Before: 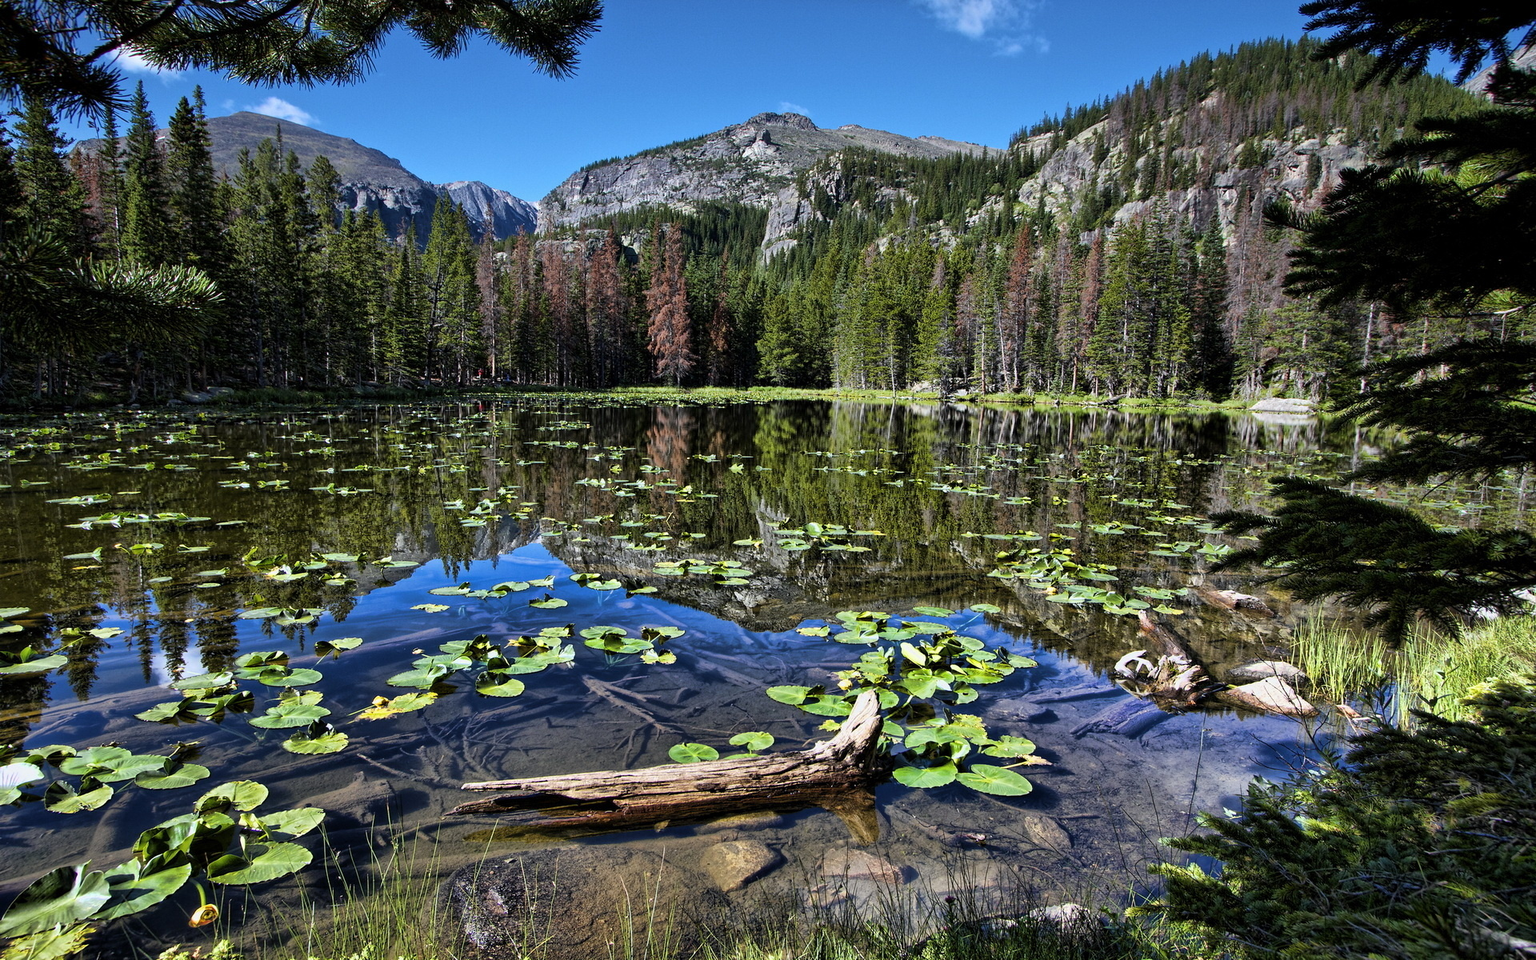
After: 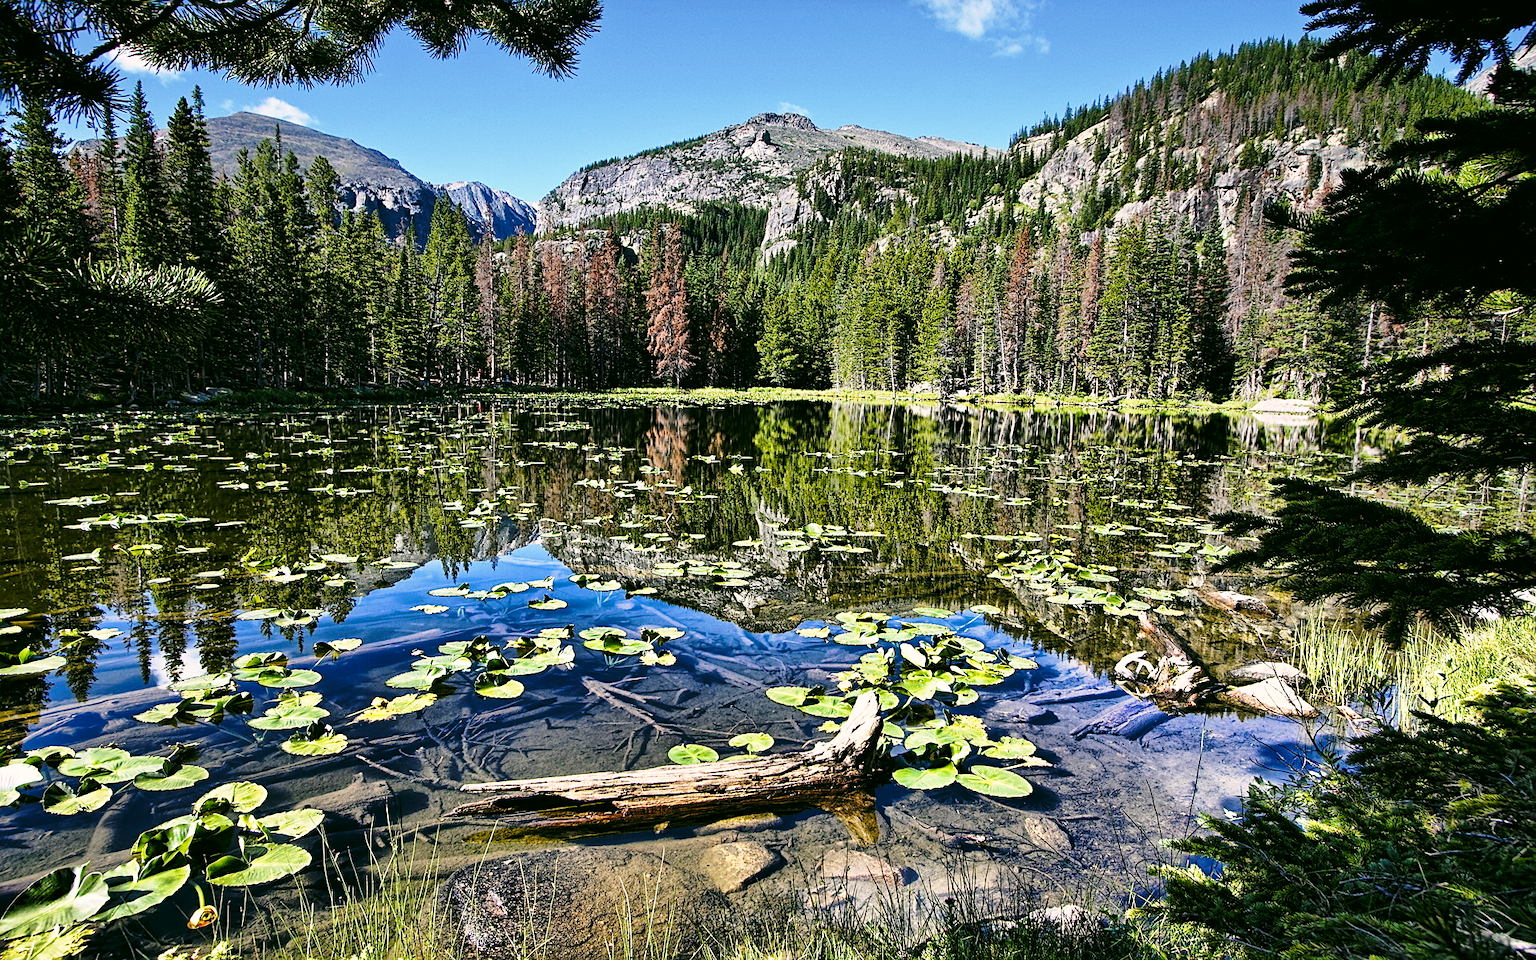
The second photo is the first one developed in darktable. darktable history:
color correction: highlights a* 4.02, highlights b* 4.98, shadows a* -7.55, shadows b* 4.98
sharpen: on, module defaults
crop and rotate: left 0.126%
base curve: curves: ch0 [(0, 0) (0.036, 0.037) (0.121, 0.228) (0.46, 0.76) (0.859, 0.983) (1, 1)], preserve colors none
